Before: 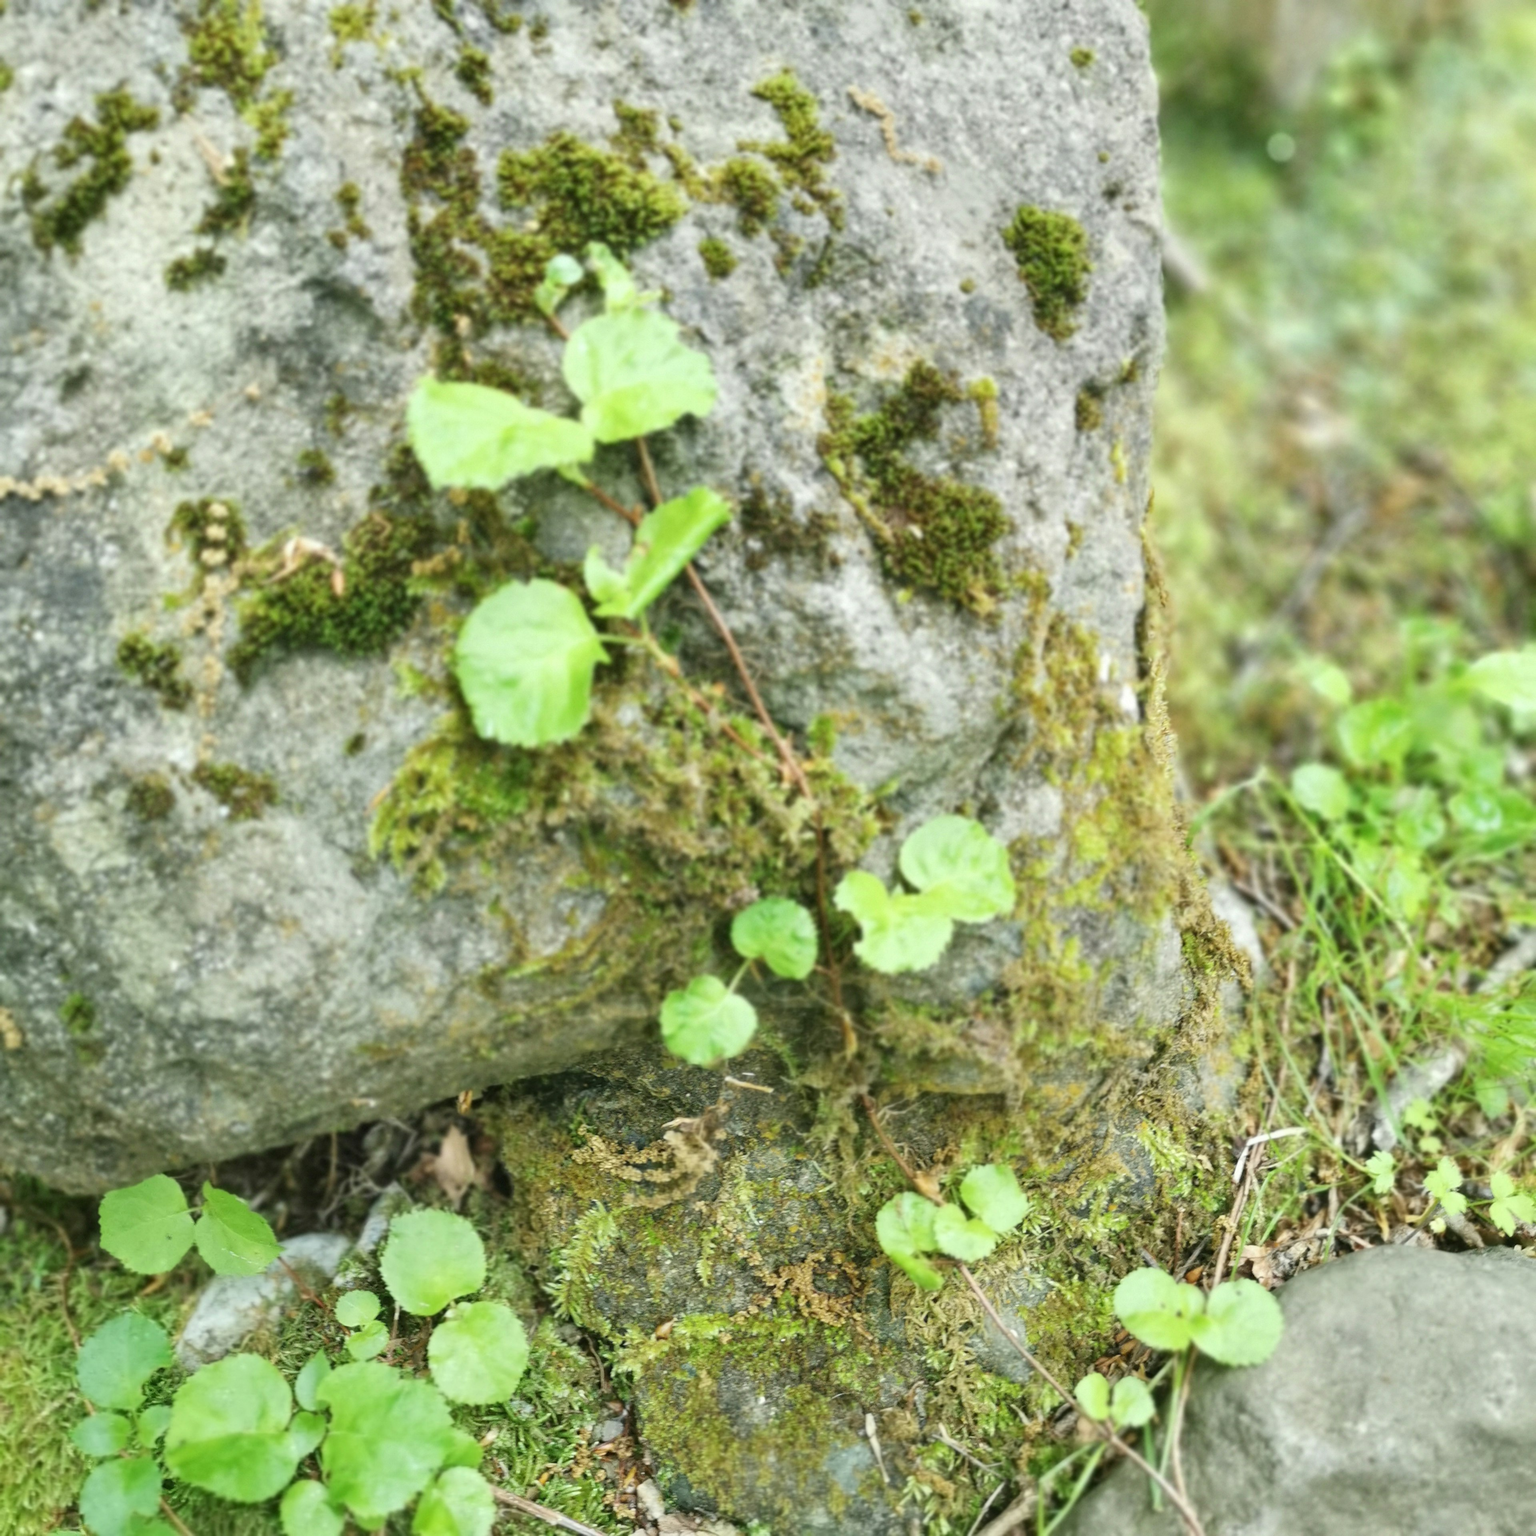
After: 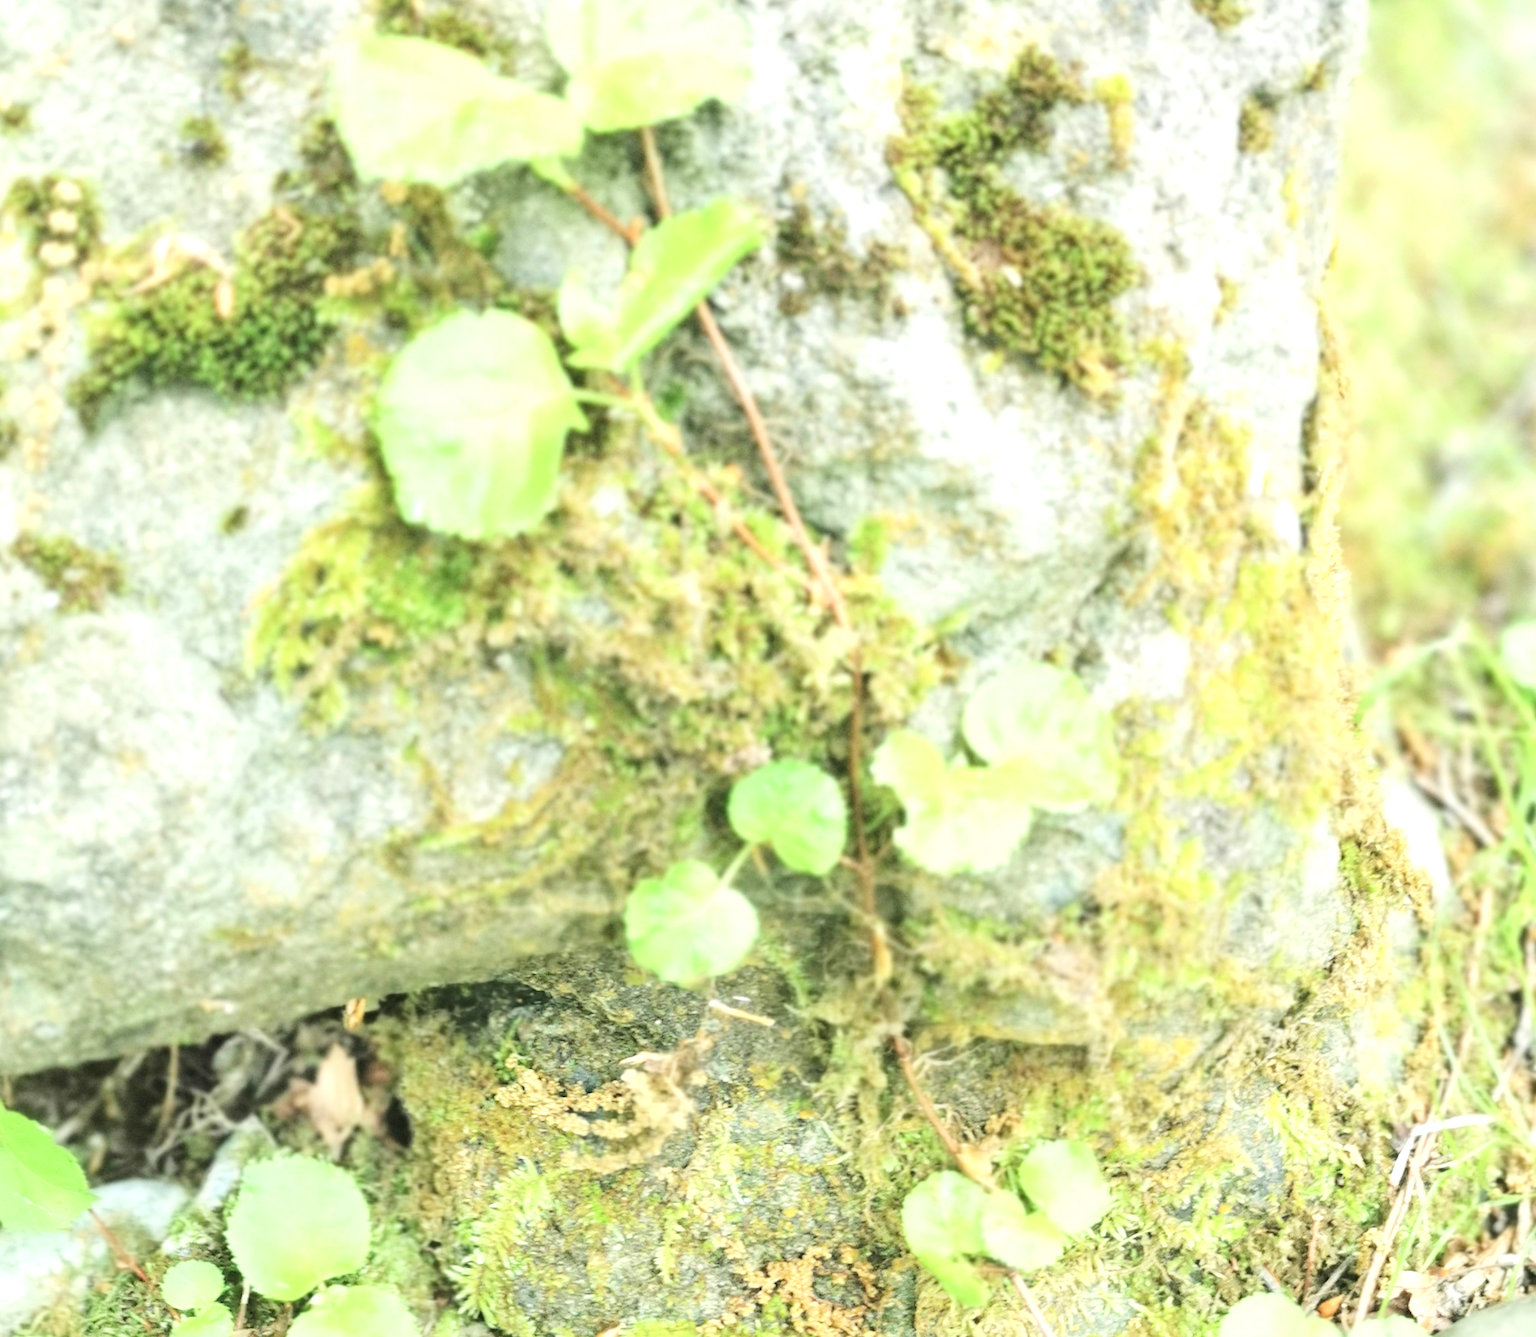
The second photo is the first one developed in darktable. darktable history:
tone curve: curves: ch0 [(0, 0.026) (0.104, 0.1) (0.233, 0.262) (0.398, 0.507) (0.498, 0.621) (0.65, 0.757) (0.835, 0.883) (1, 0.961)]; ch1 [(0, 0) (0.346, 0.307) (0.408, 0.369) (0.453, 0.457) (0.482, 0.476) (0.502, 0.498) (0.521, 0.507) (0.553, 0.554) (0.638, 0.646) (0.693, 0.727) (1, 1)]; ch2 [(0, 0) (0.366, 0.337) (0.434, 0.46) (0.485, 0.494) (0.5, 0.494) (0.511, 0.508) (0.537, 0.55) (0.579, 0.599) (0.663, 0.67) (1, 1)], color space Lab, linked channels, preserve colors none
crop and rotate: angle -3.39°, left 9.875%, top 20.375%, right 12.291%, bottom 11.833%
contrast brightness saturation: saturation -0.165
exposure: black level correction 0, exposure 1.2 EV, compensate highlight preservation false
